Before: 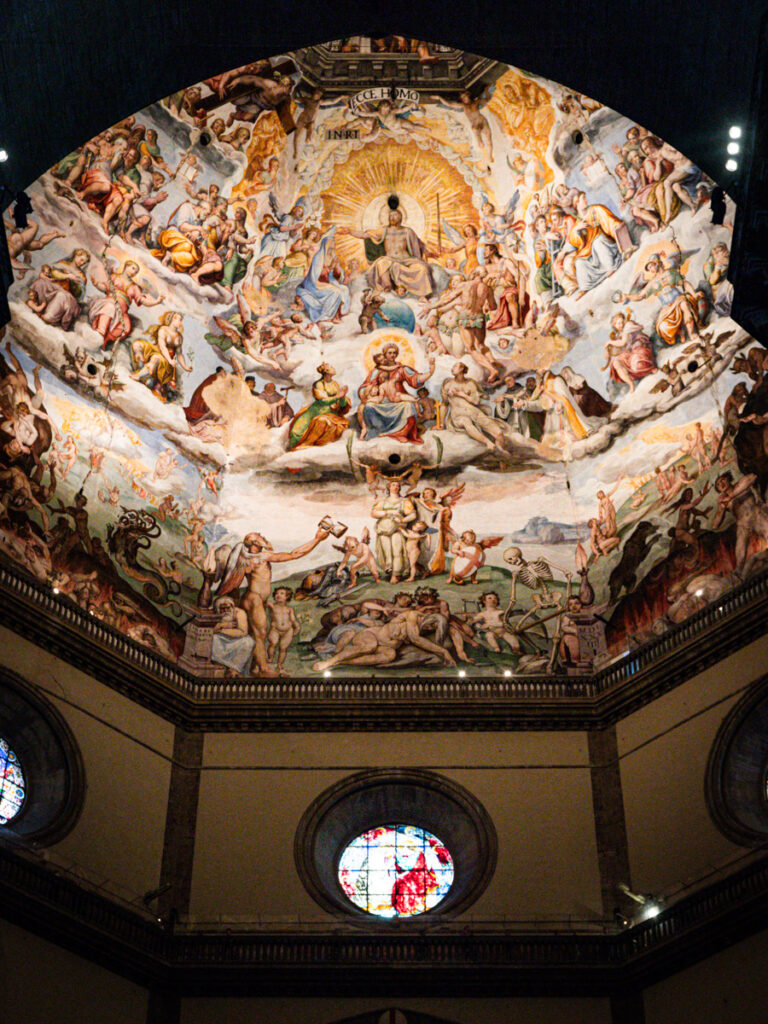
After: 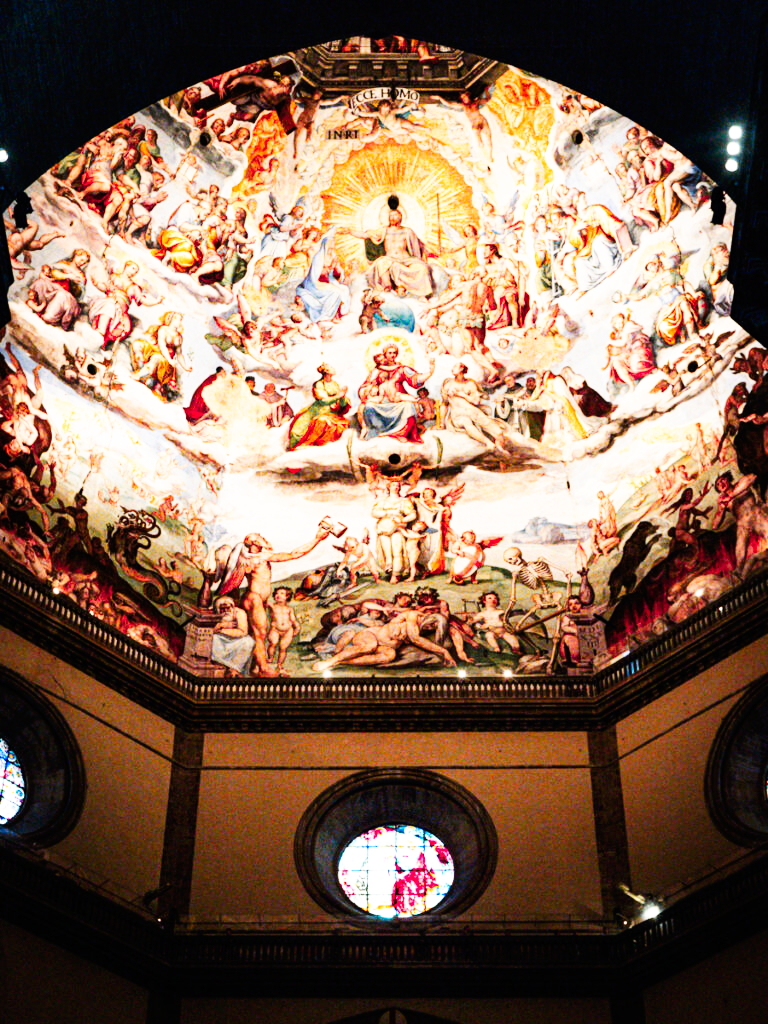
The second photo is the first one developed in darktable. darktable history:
color zones: curves: ch1 [(0.263, 0.53) (0.376, 0.287) (0.487, 0.512) (0.748, 0.547) (1, 0.513)]; ch2 [(0.262, 0.45) (0.751, 0.477)]
base curve: curves: ch0 [(0, 0) (0.007, 0.004) (0.027, 0.03) (0.046, 0.07) (0.207, 0.54) (0.442, 0.872) (0.673, 0.972) (1, 1)], preserve colors none
